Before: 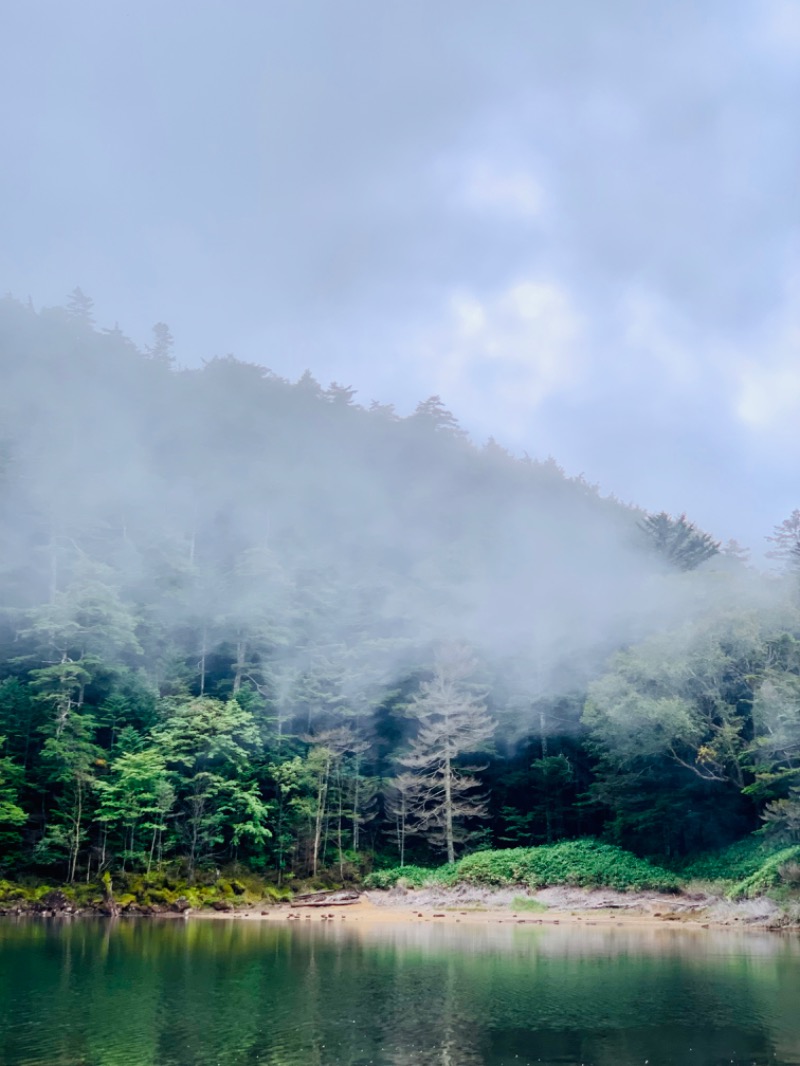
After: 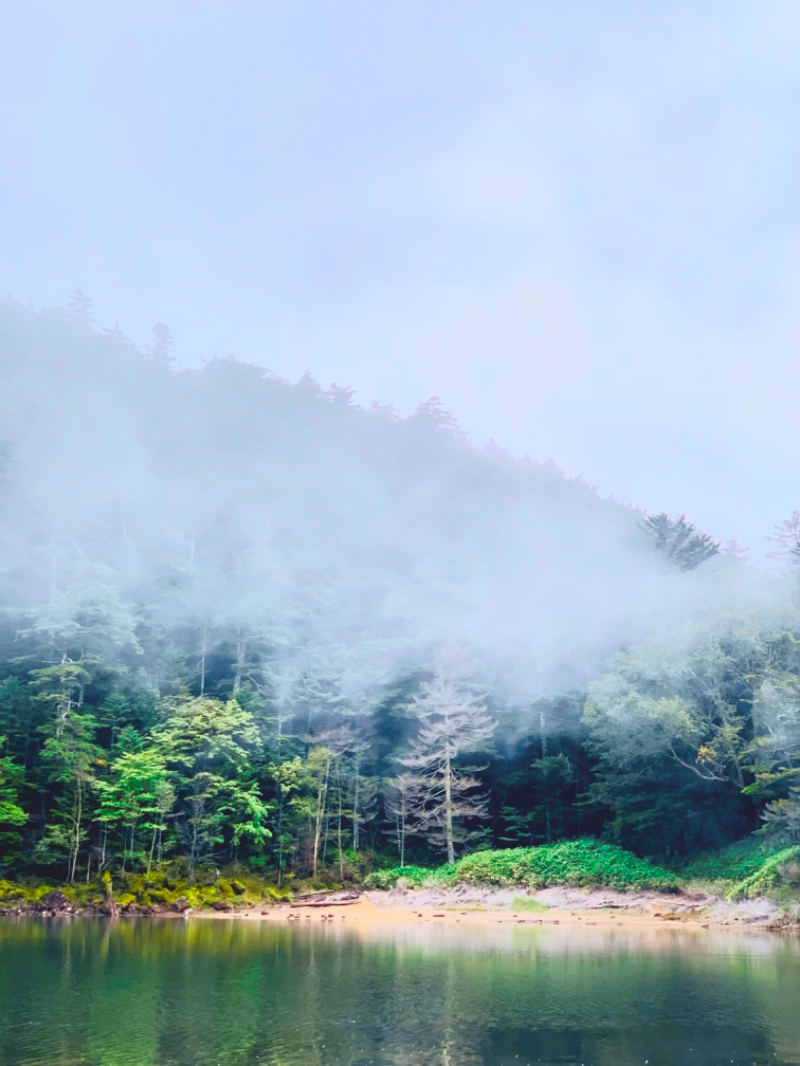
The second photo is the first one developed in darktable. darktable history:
exposure: black level correction 0, exposure 0.7 EV, compensate exposure bias true, compensate highlight preservation false
tone curve: curves: ch0 [(0.013, 0) (0.061, 0.068) (0.239, 0.256) (0.502, 0.505) (0.683, 0.676) (0.761, 0.773) (0.858, 0.858) (0.987, 0.945)]; ch1 [(0, 0) (0.172, 0.123) (0.304, 0.288) (0.414, 0.44) (0.472, 0.473) (0.502, 0.508) (0.521, 0.528) (0.583, 0.595) (0.654, 0.673) (0.728, 0.761) (1, 1)]; ch2 [(0, 0) (0.411, 0.424) (0.485, 0.476) (0.502, 0.502) (0.553, 0.557) (0.57, 0.576) (1, 1)], color space Lab, independent channels, preserve colors none
lowpass: radius 0.1, contrast 0.85, saturation 1.1, unbound 0
